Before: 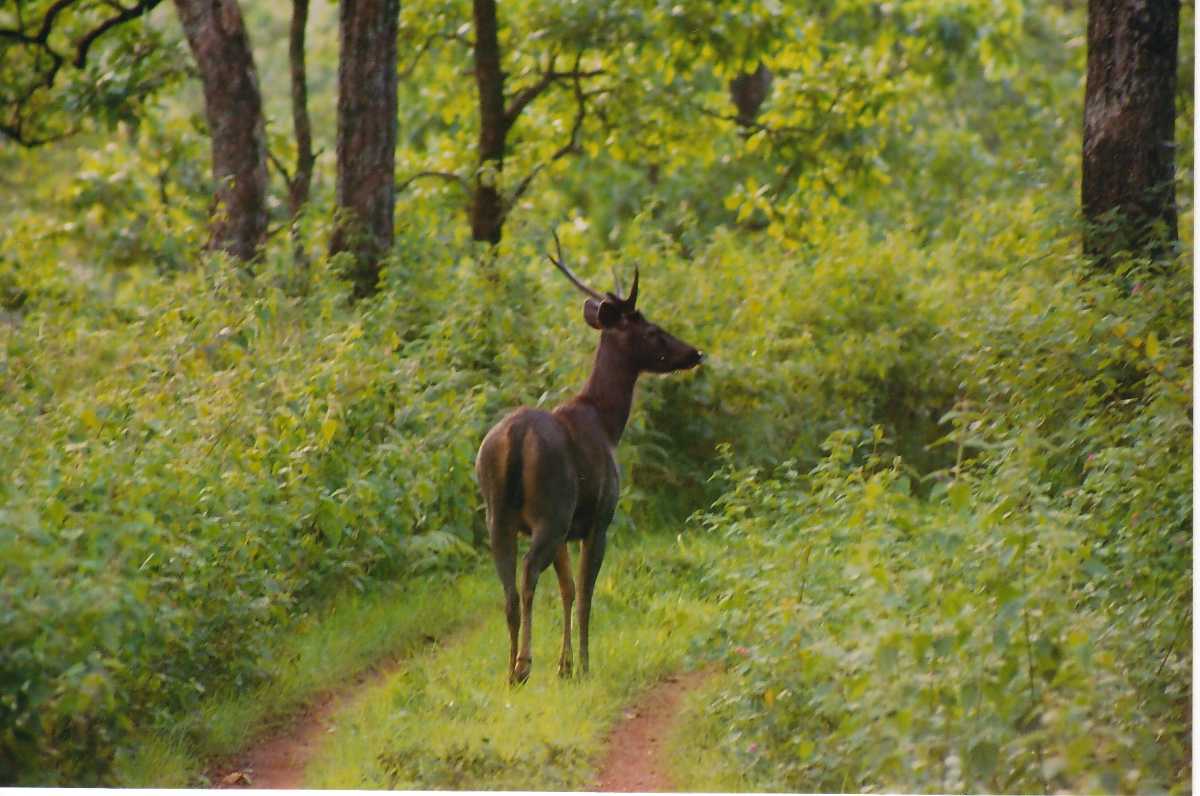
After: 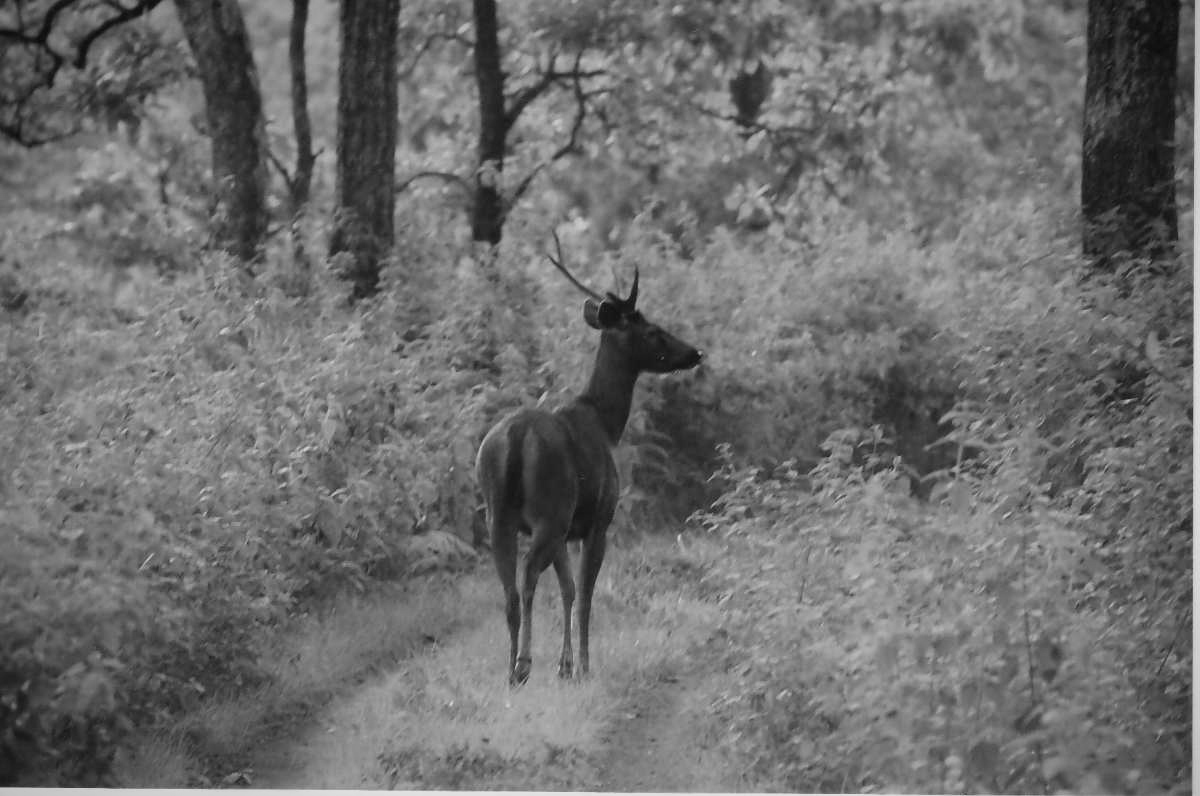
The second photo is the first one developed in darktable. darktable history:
monochrome: a -92.57, b 58.91
vignetting: fall-off start 80.87%, fall-off radius 61.59%, brightness -0.384, saturation 0.007, center (0, 0.007), automatic ratio true, width/height ratio 1.418
